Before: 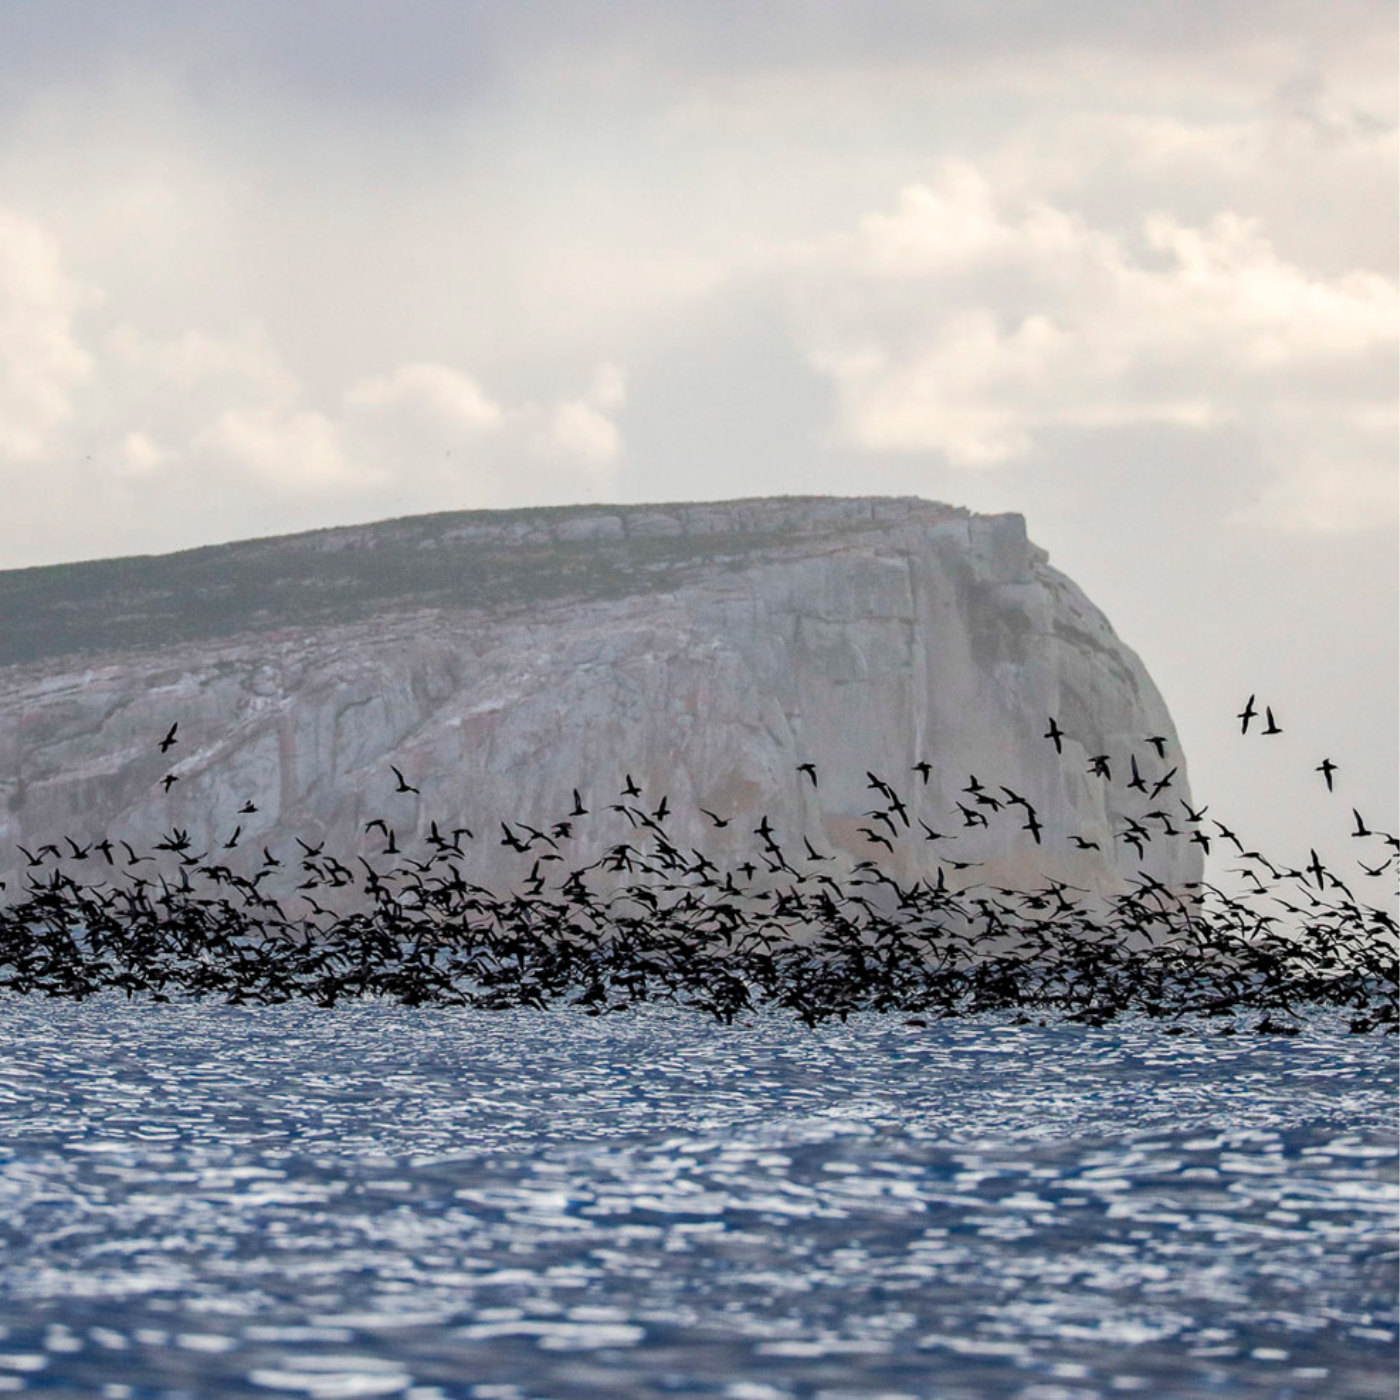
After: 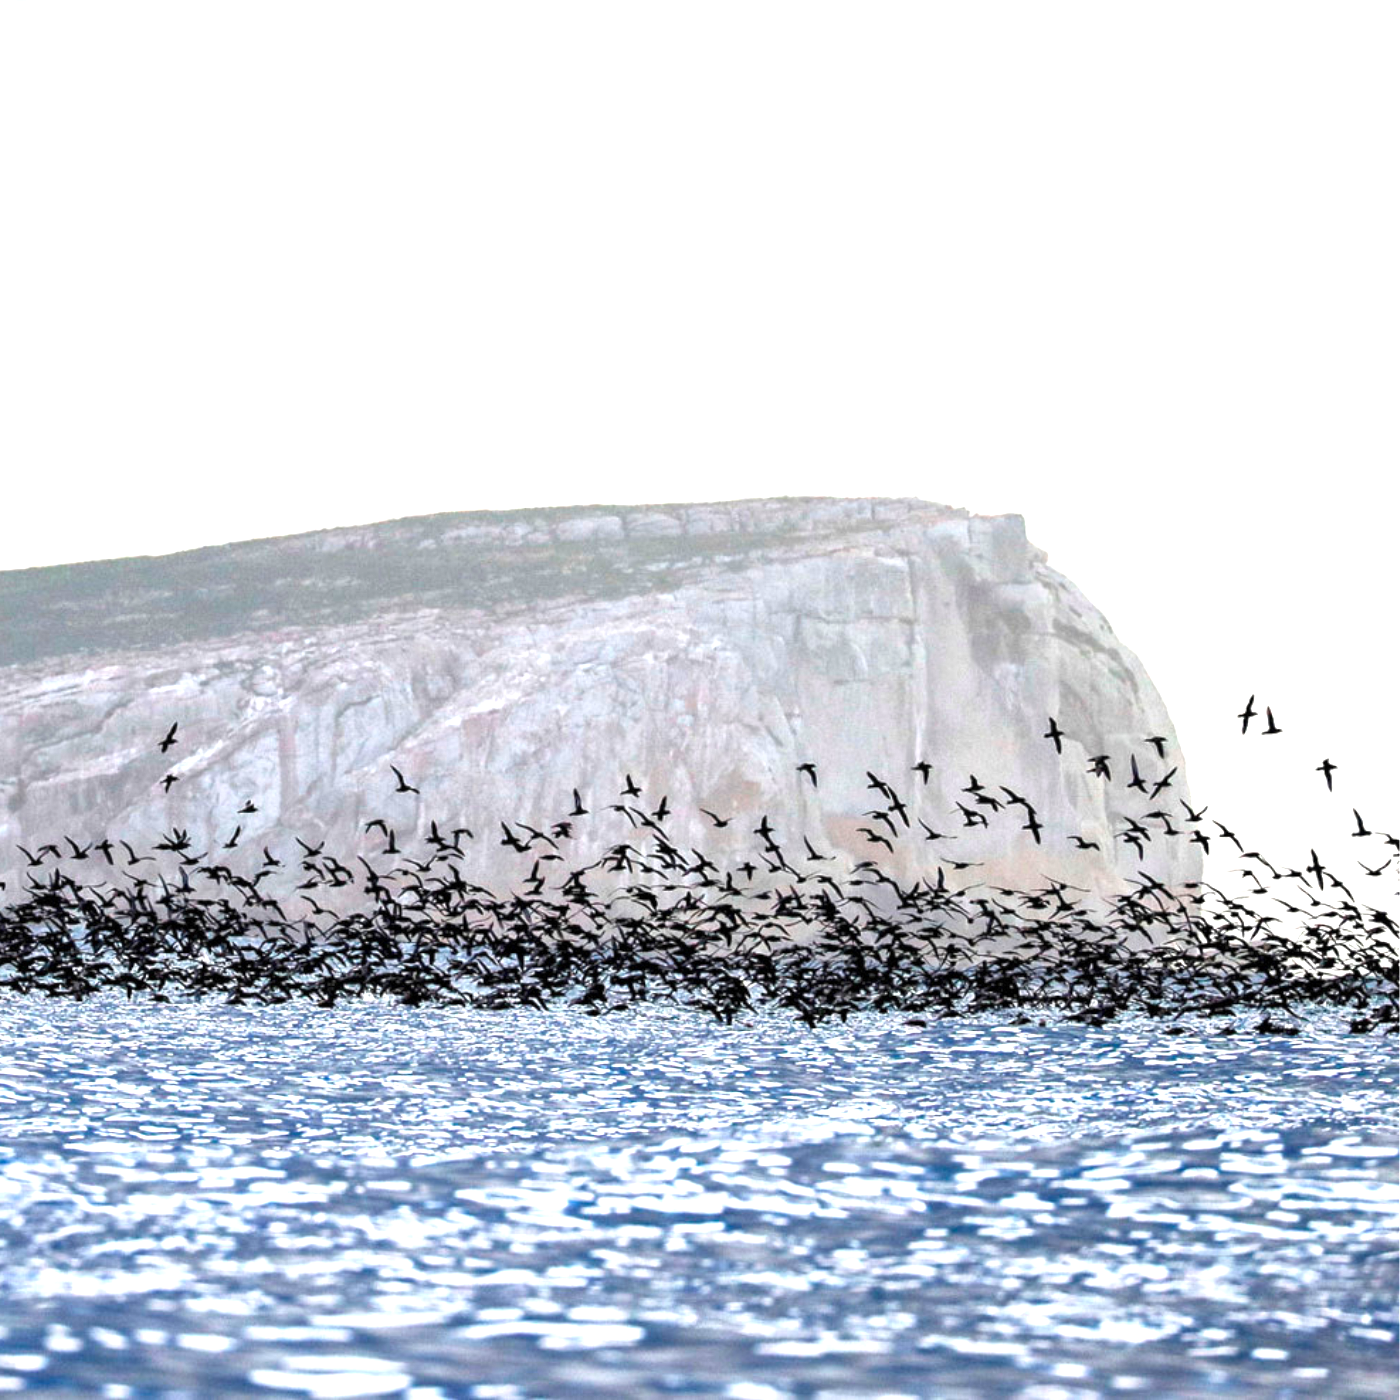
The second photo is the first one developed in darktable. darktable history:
local contrast: mode bilateral grid, contrast 20, coarseness 50, detail 120%, midtone range 0.2
exposure: black level correction 0, exposure 1.388 EV, compensate exposure bias true, compensate highlight preservation false
